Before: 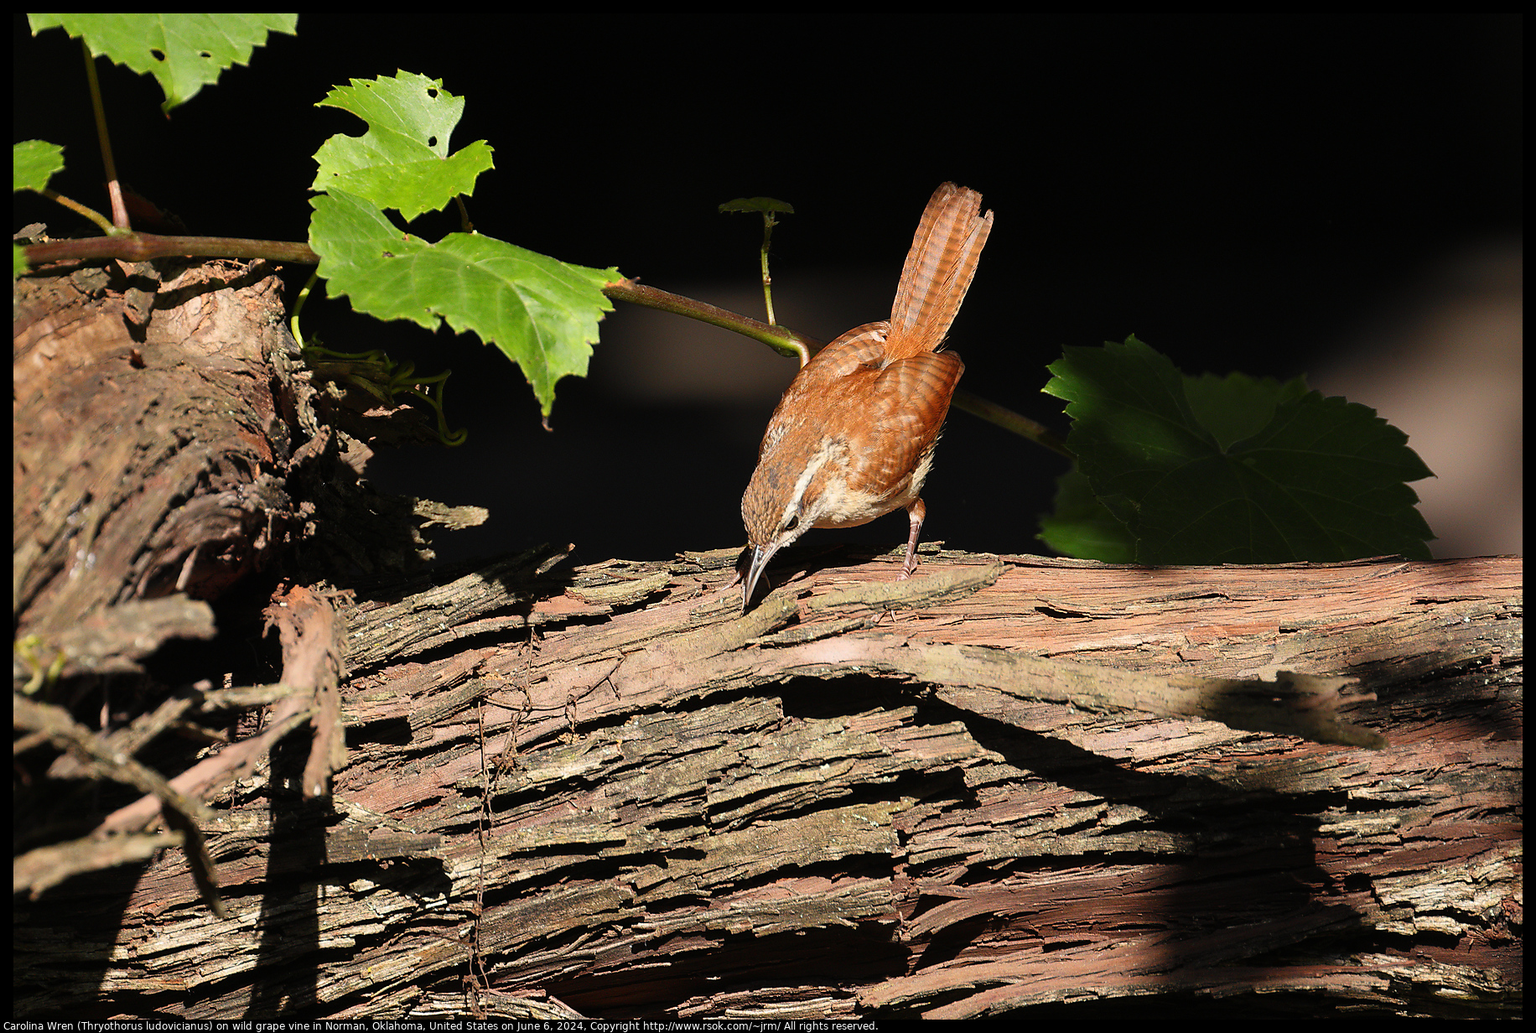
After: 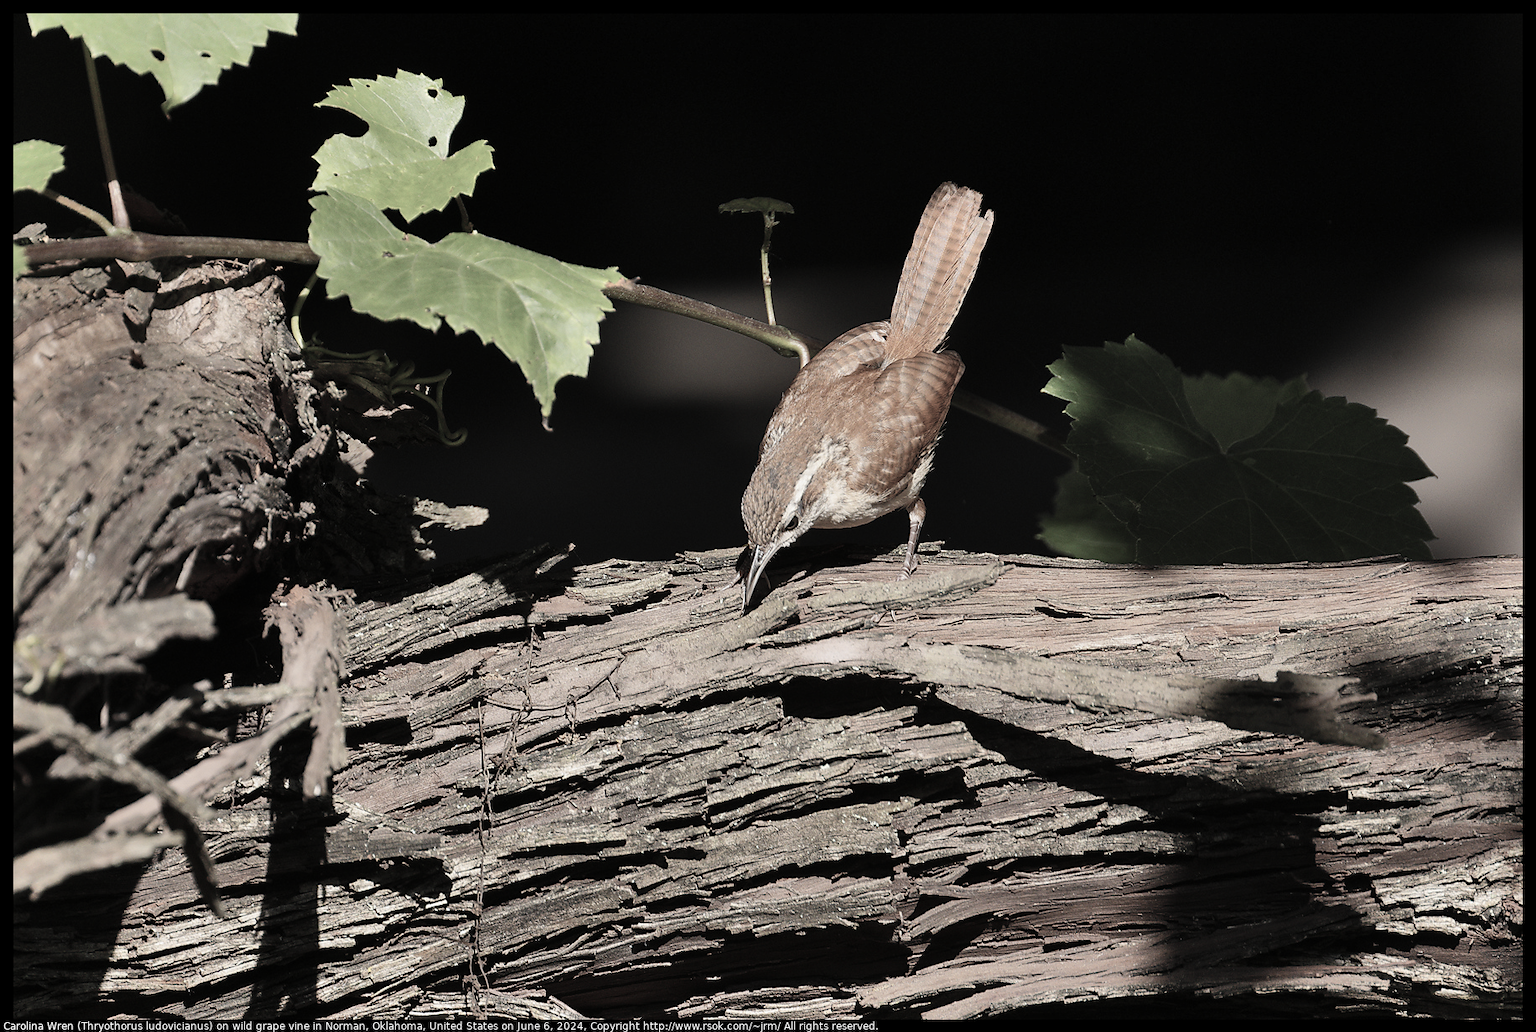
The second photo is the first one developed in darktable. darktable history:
shadows and highlights: shadows 43.78, white point adjustment -1.5, soften with gaussian
color zones: curves: ch1 [(0.238, 0.163) (0.476, 0.2) (0.733, 0.322) (0.848, 0.134)]
